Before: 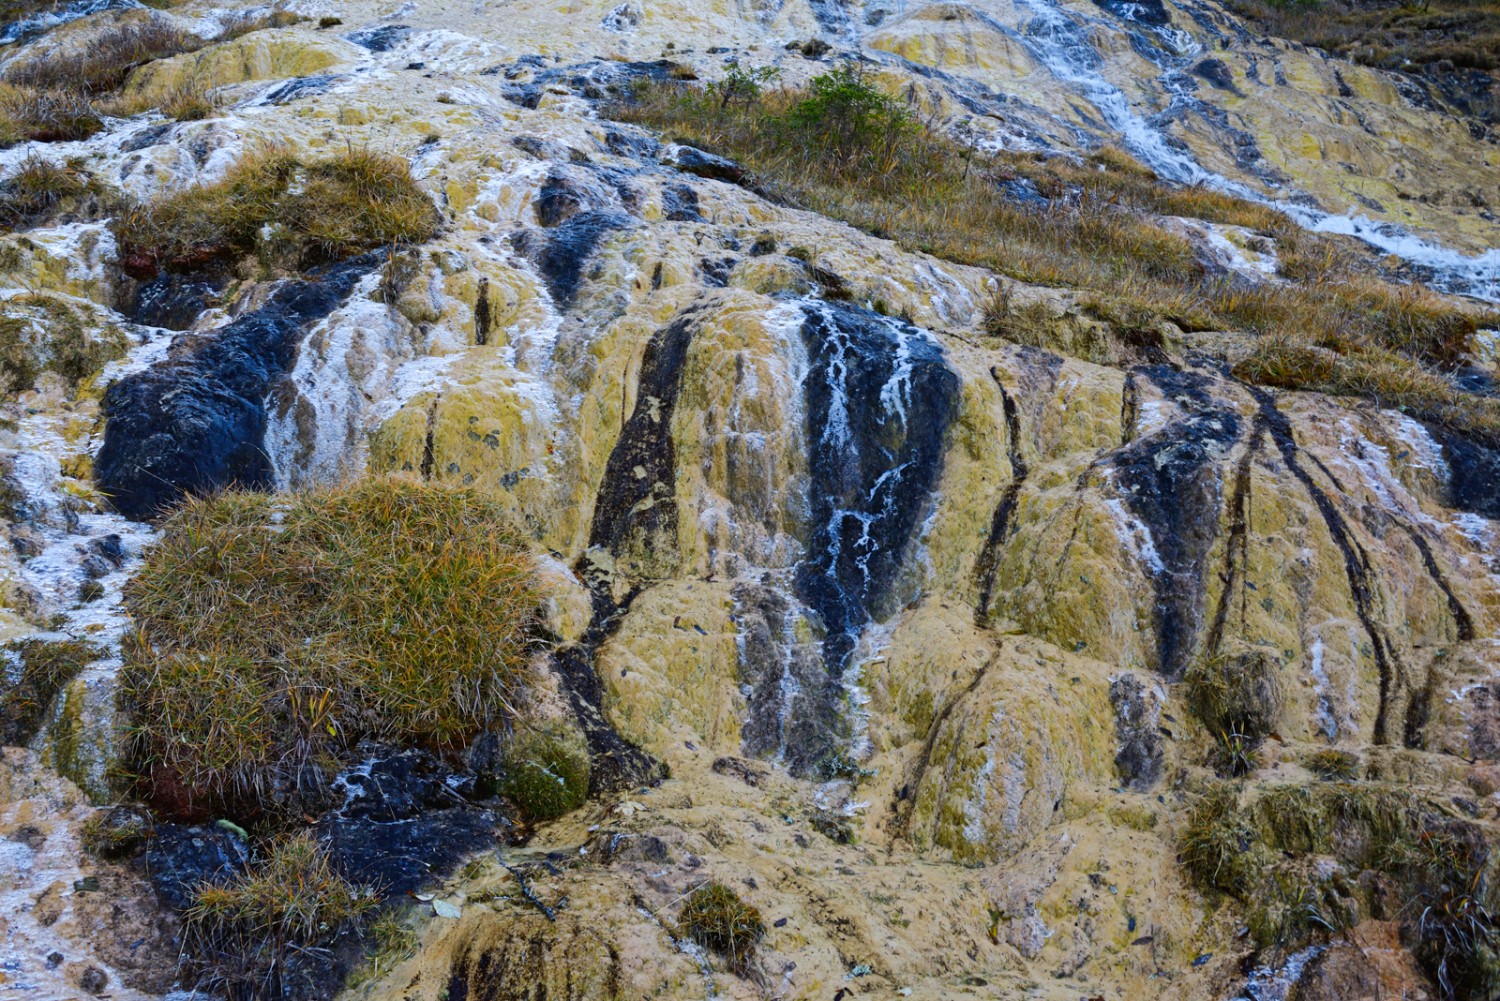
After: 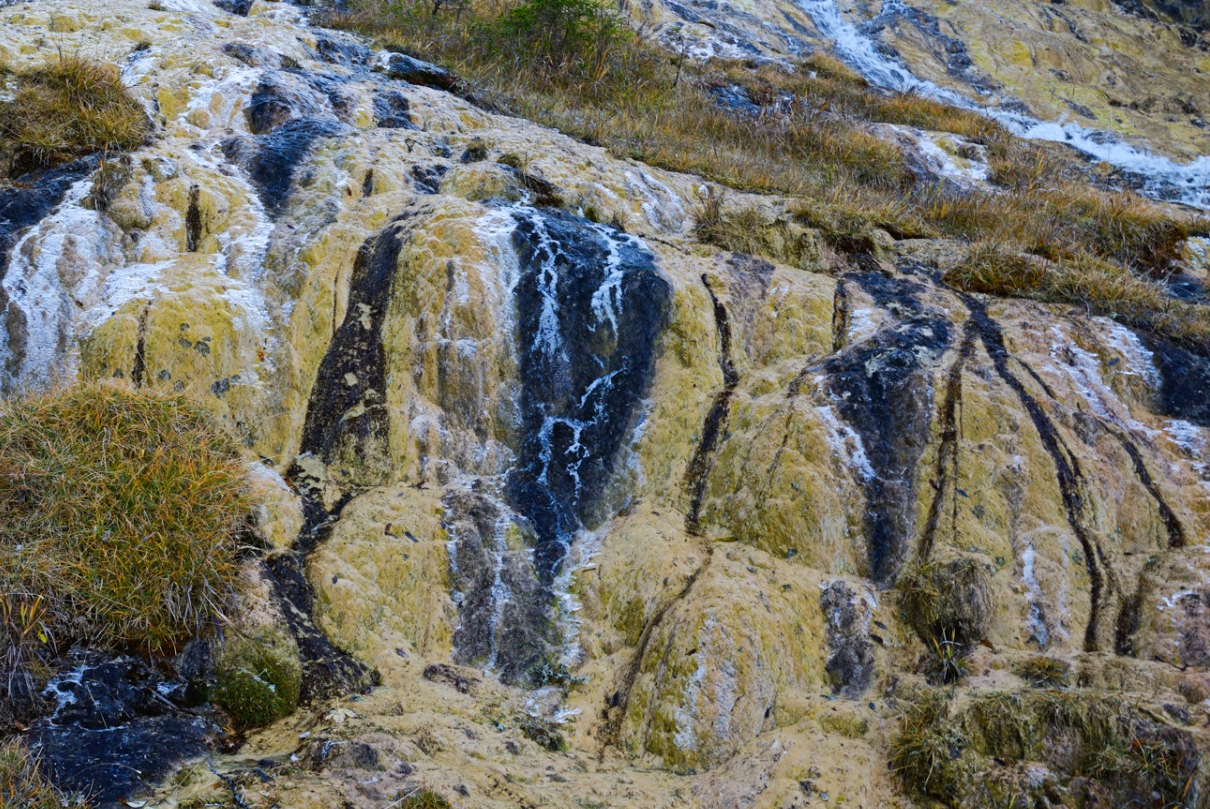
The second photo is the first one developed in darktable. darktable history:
crop: left 19.311%, top 9.343%, right 0%, bottom 9.792%
